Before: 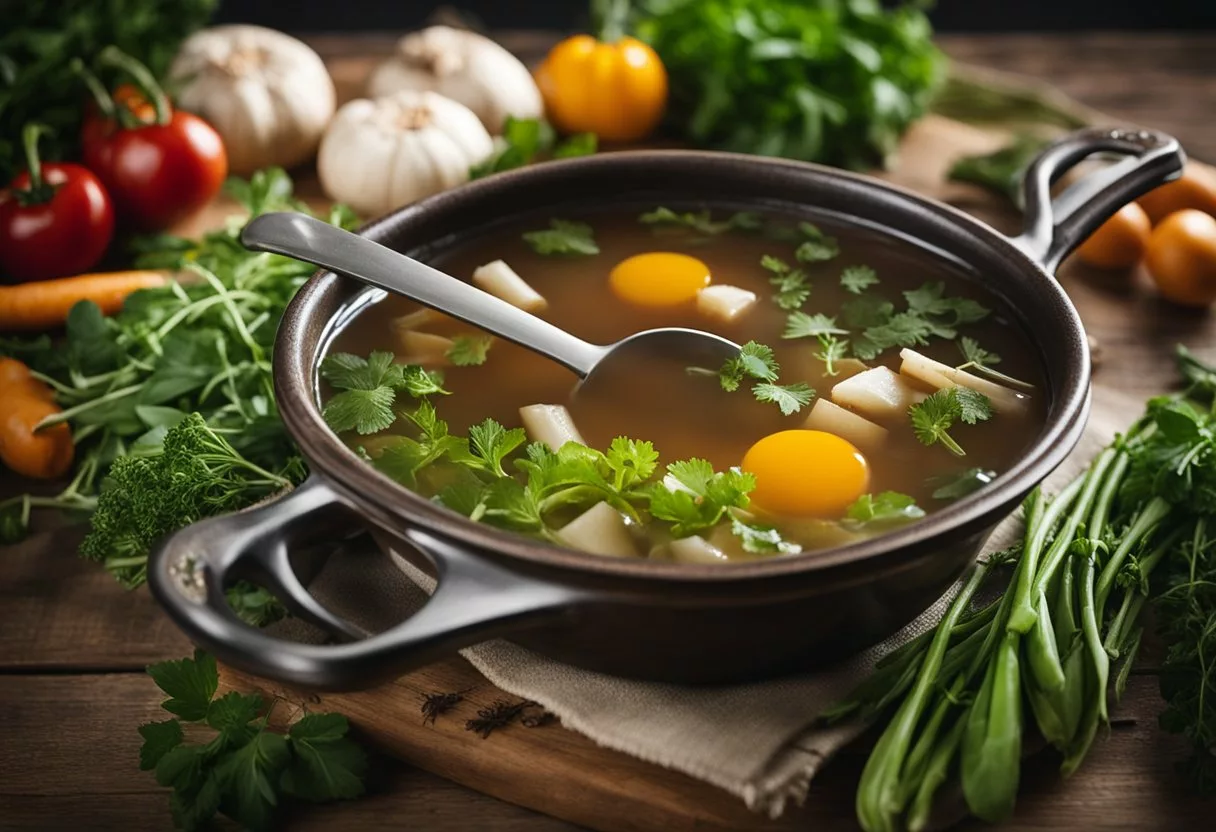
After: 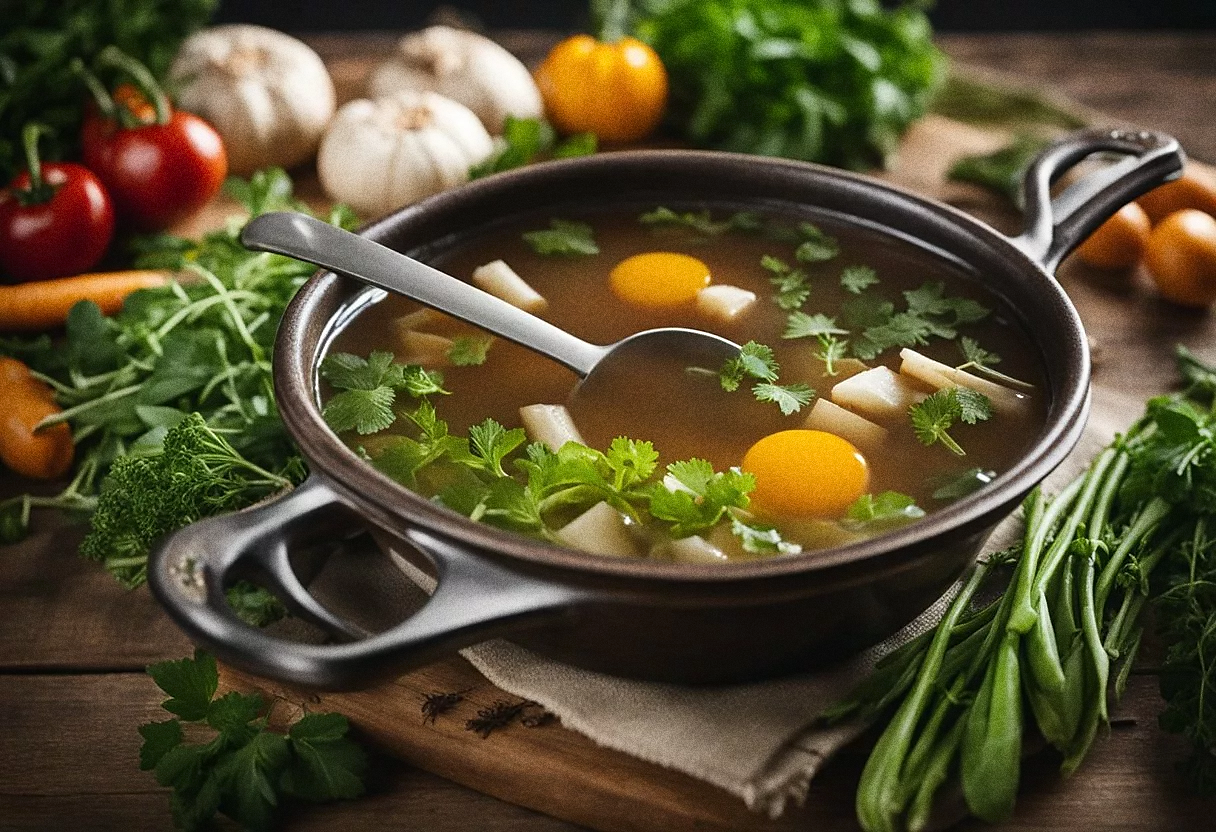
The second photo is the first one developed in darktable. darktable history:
grain: coarseness 0.09 ISO, strength 40%
sharpen: radius 1, threshold 1
